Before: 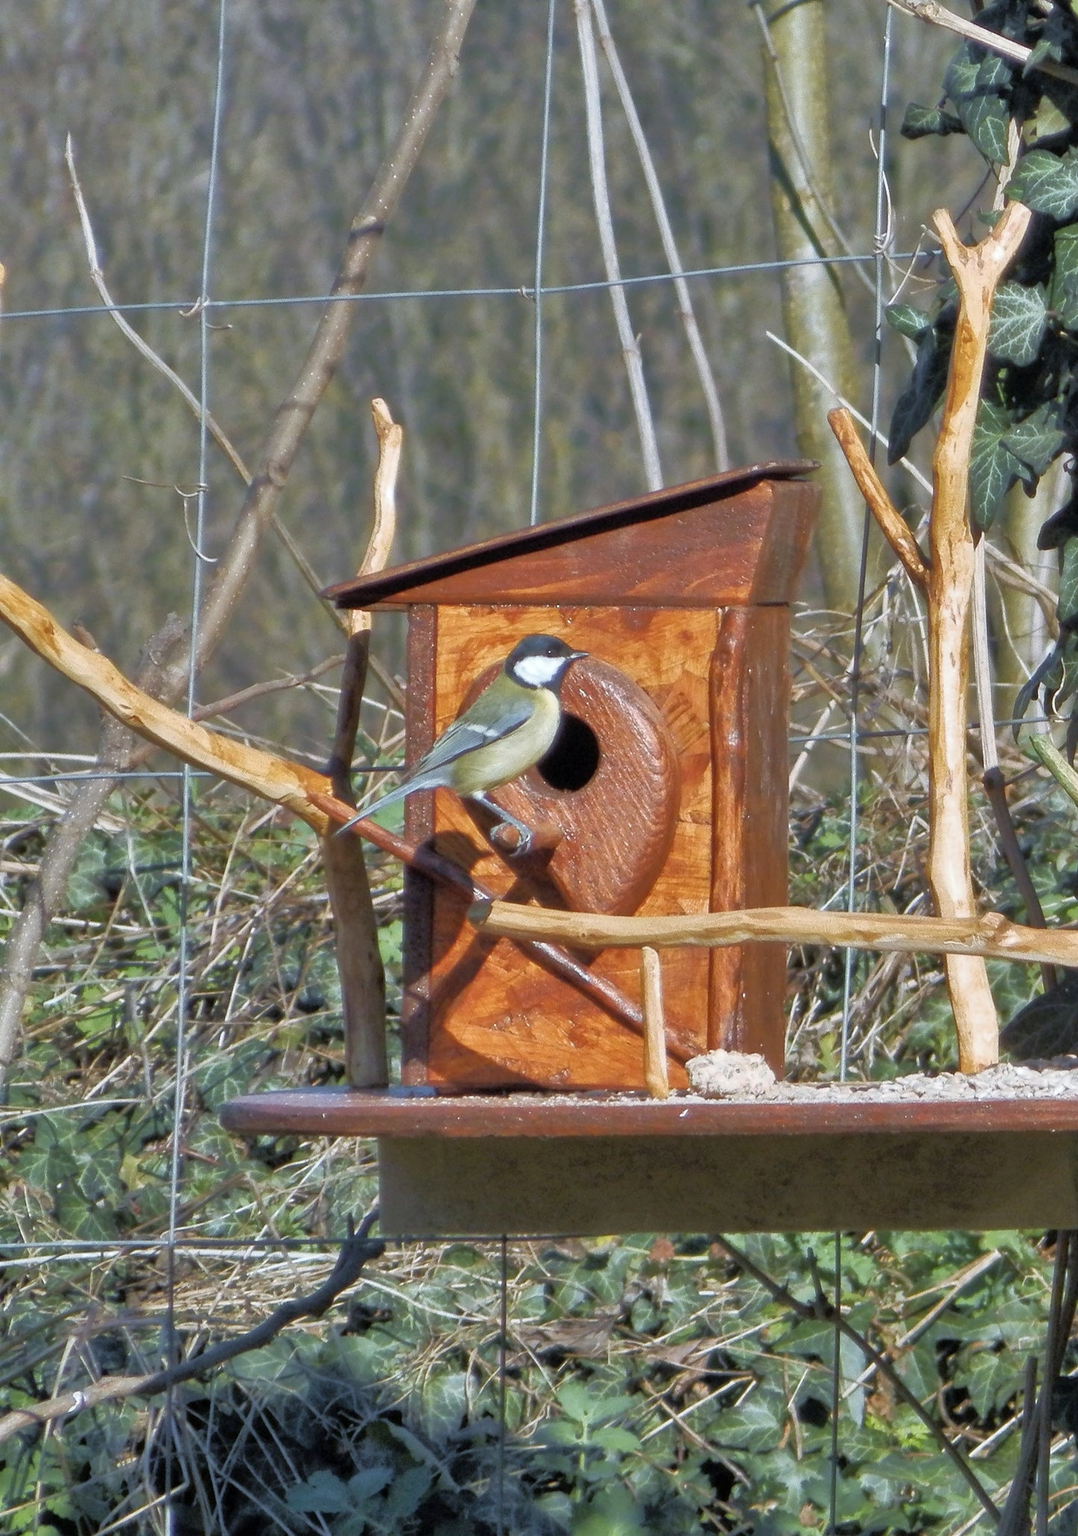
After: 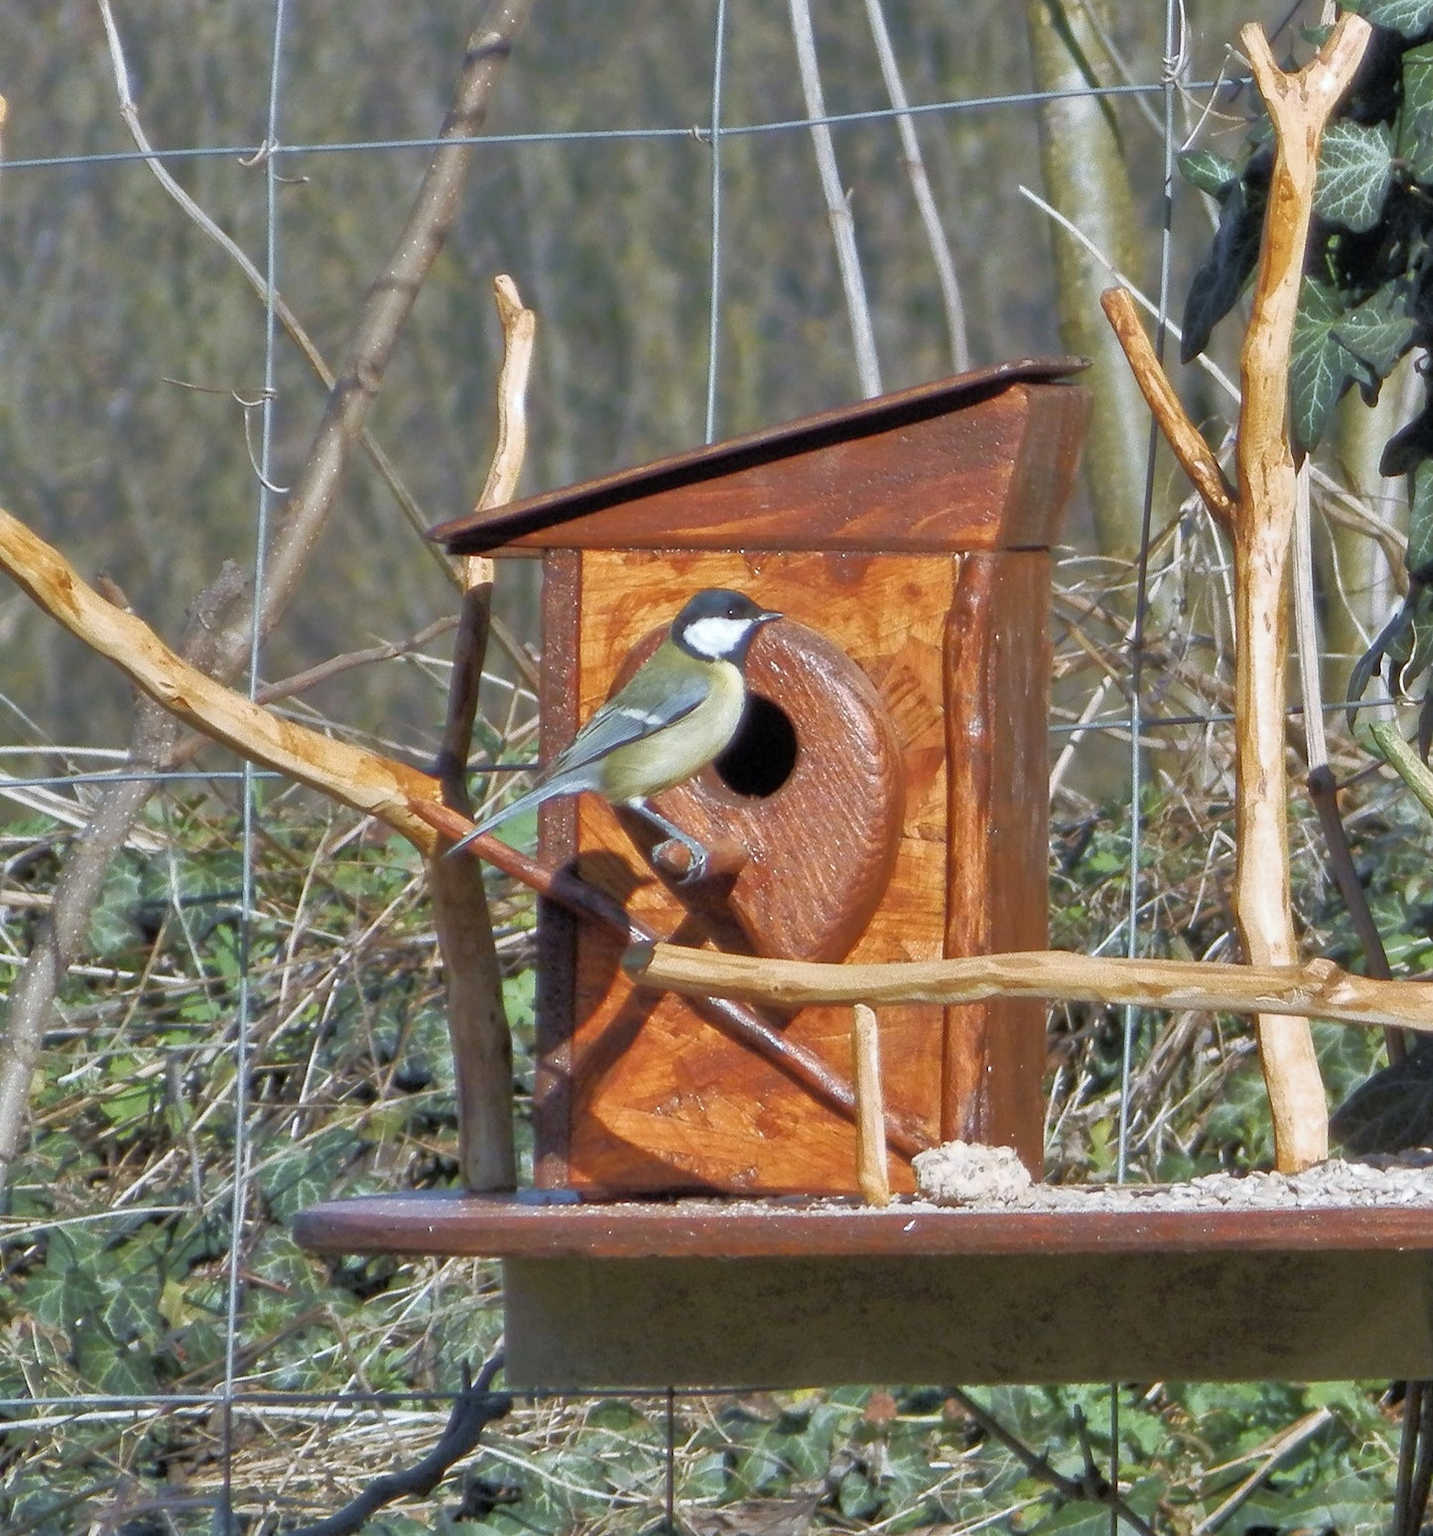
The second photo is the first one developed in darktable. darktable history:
crop and rotate: top 12.545%, bottom 12.249%
